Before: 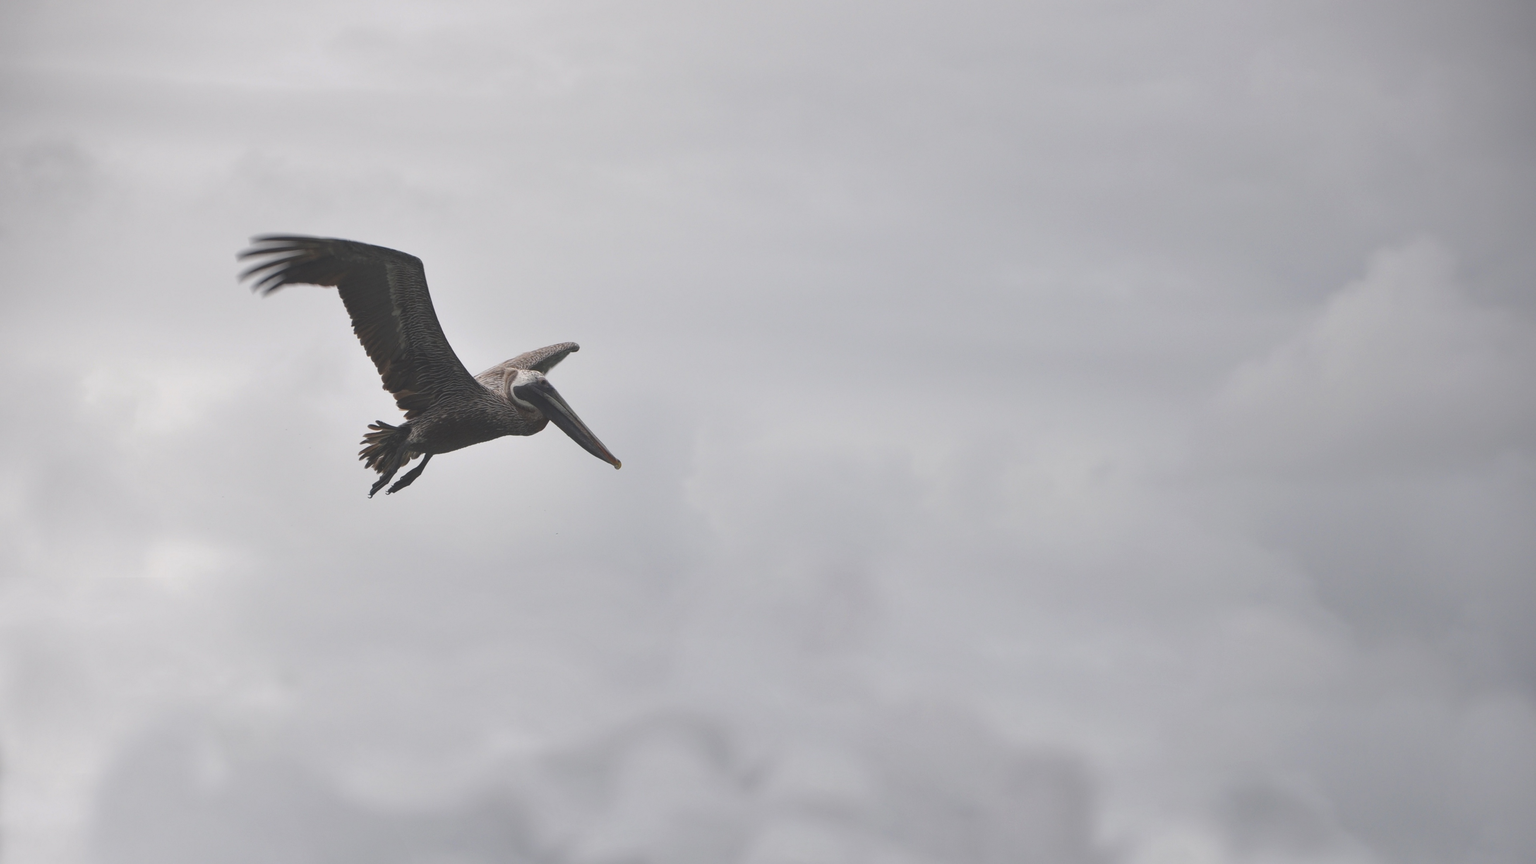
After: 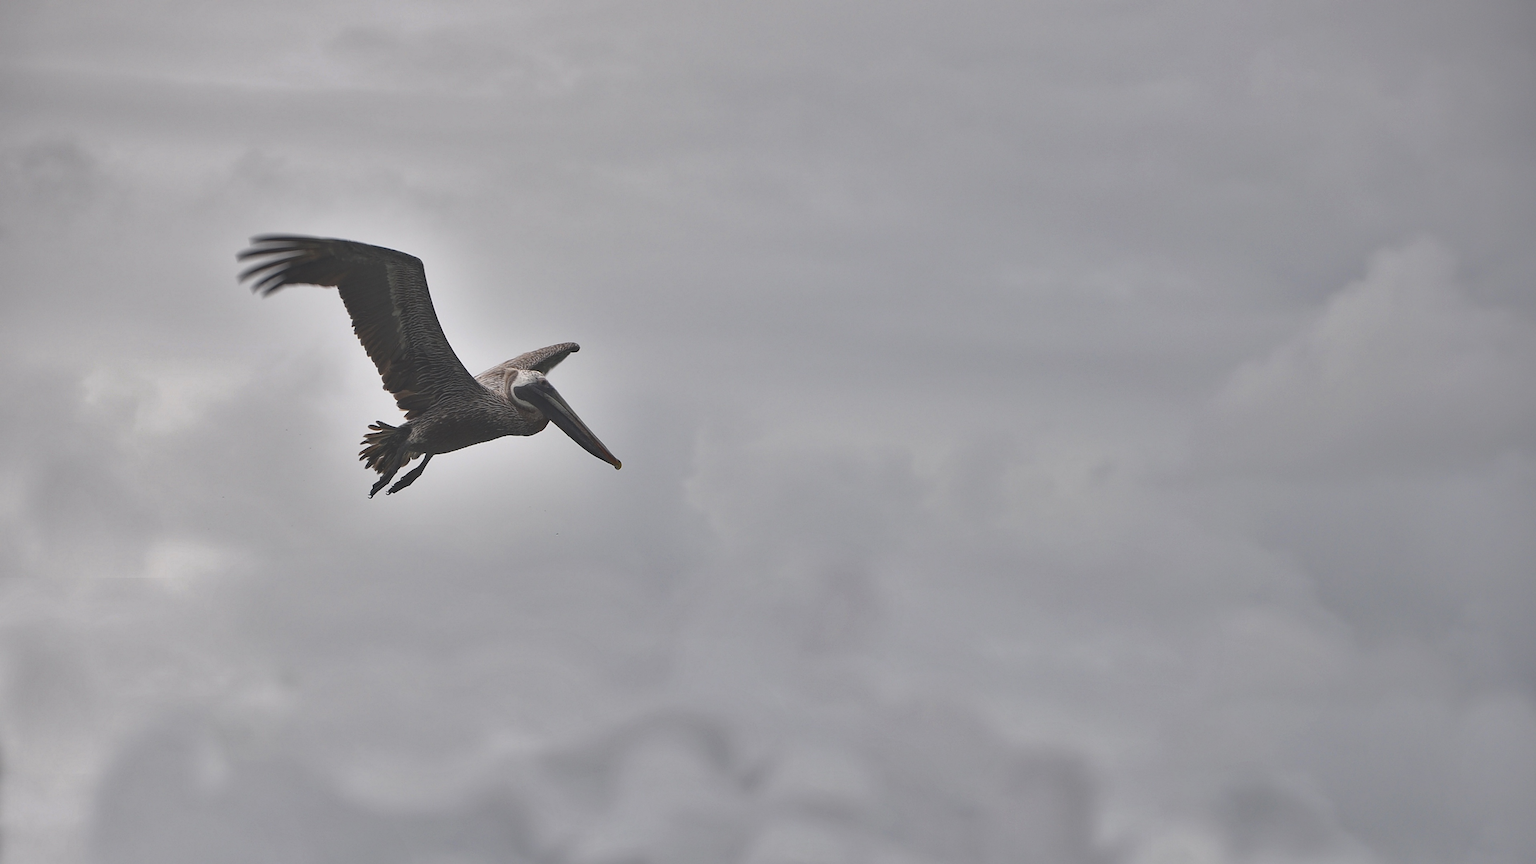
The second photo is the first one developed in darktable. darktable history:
sharpen: on, module defaults
shadows and highlights: shadows 59.08, highlights -60.29, soften with gaussian
